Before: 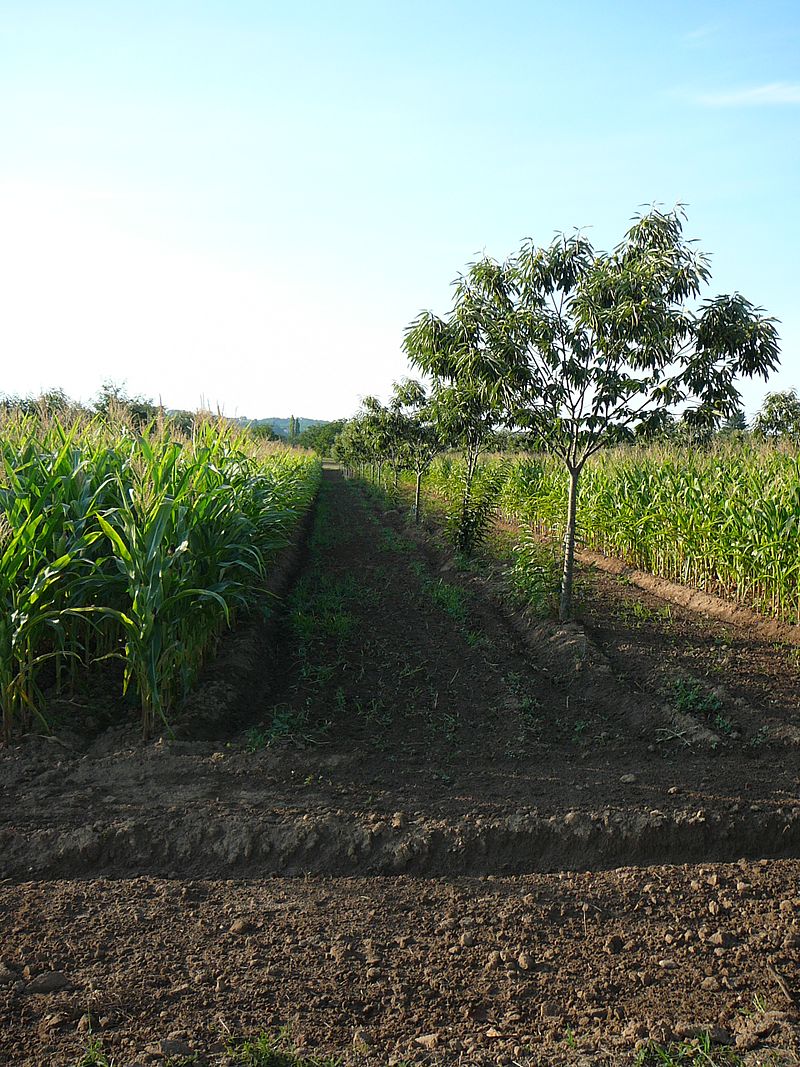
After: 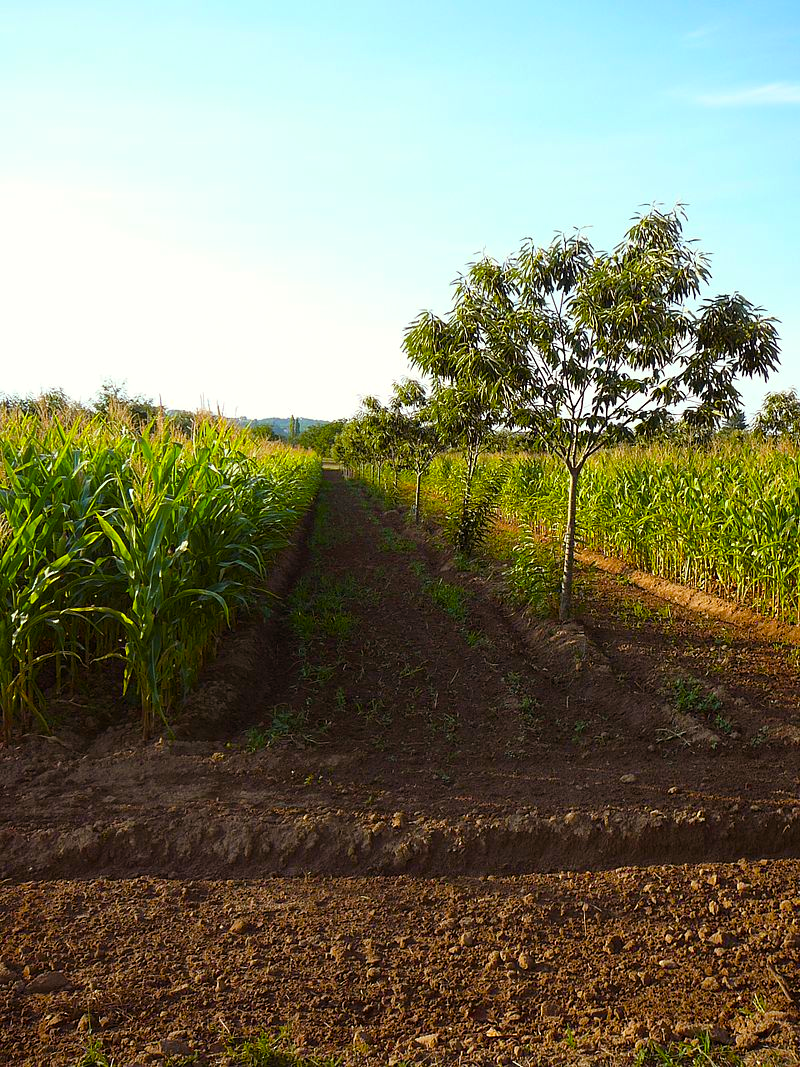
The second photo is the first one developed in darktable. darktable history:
color balance rgb: power › chroma 1.544%, power › hue 27.77°, perceptual saturation grading › global saturation 35.848%, perceptual saturation grading › shadows 35.822%, global vibrance 14.528%
